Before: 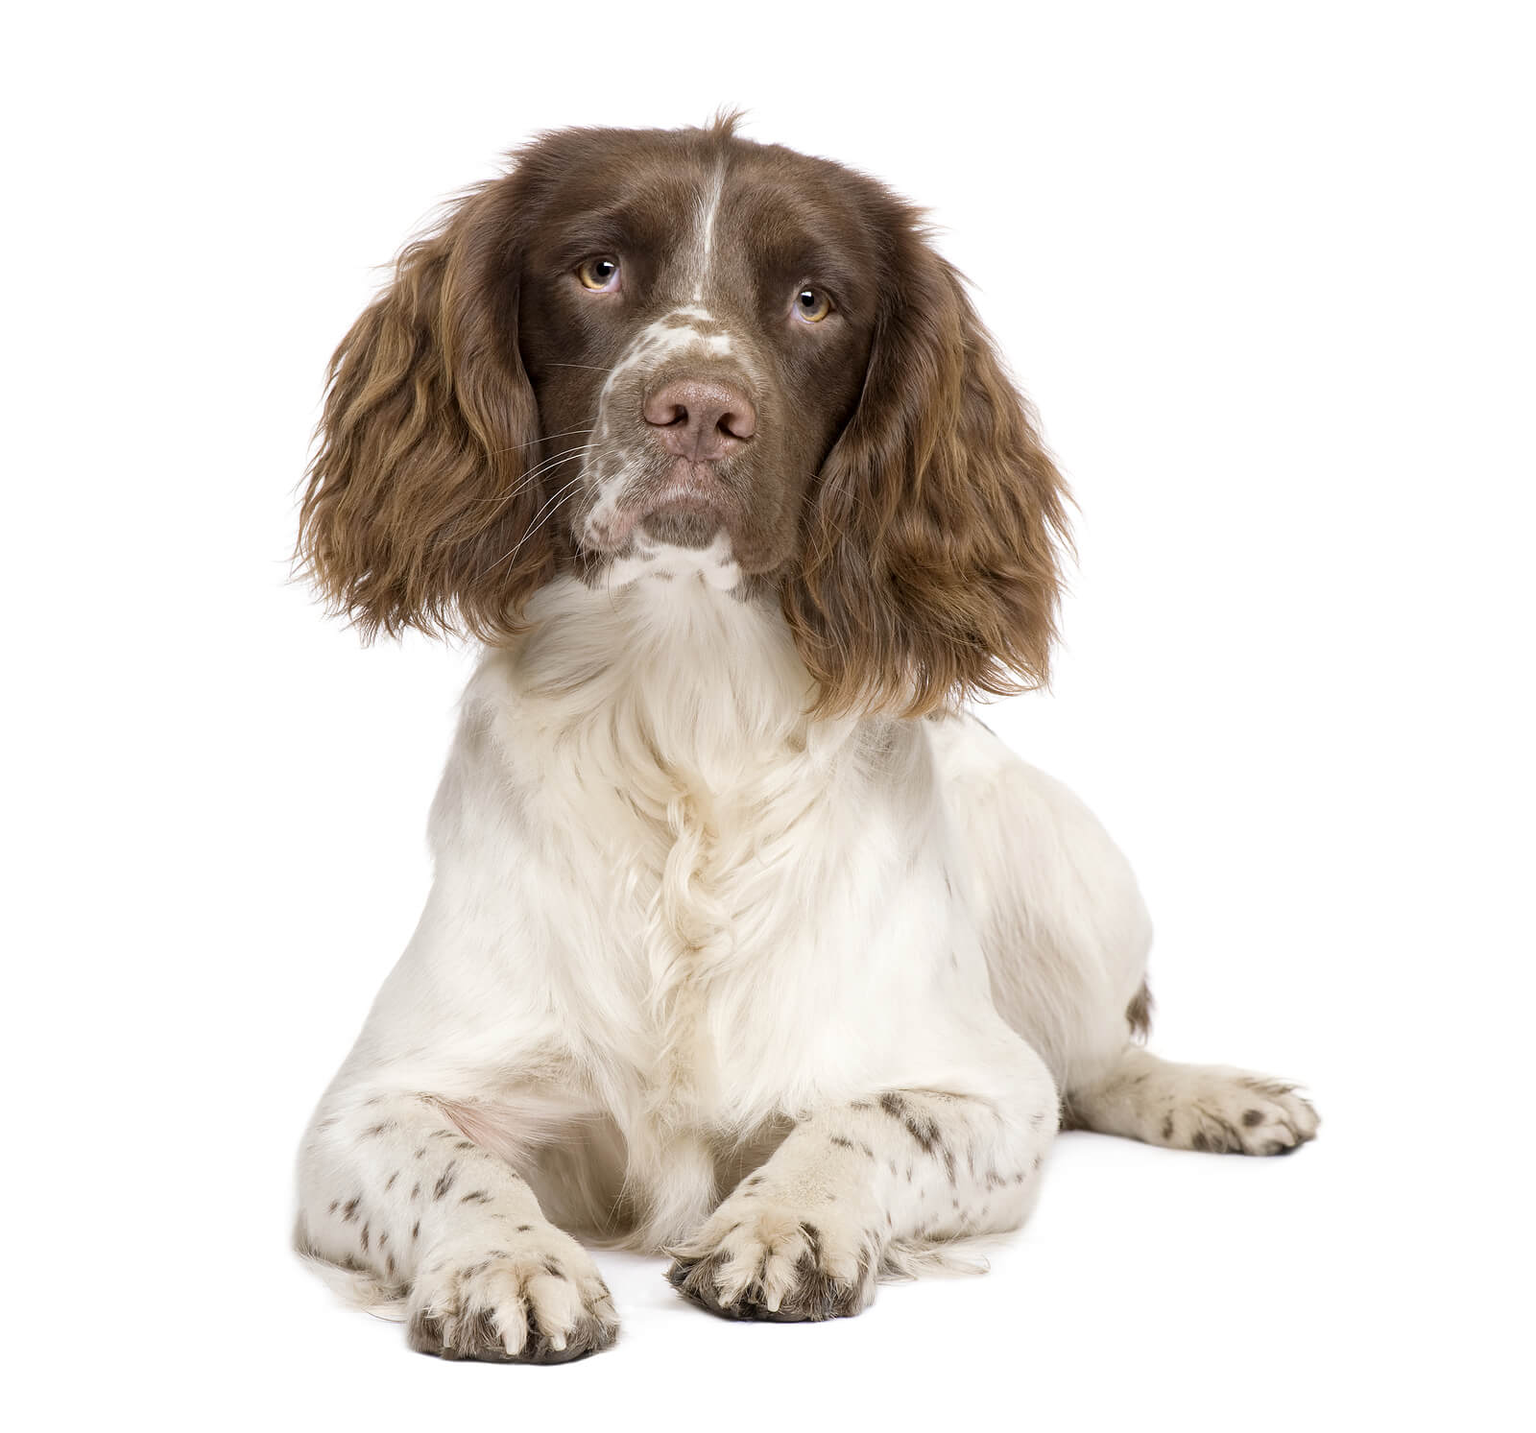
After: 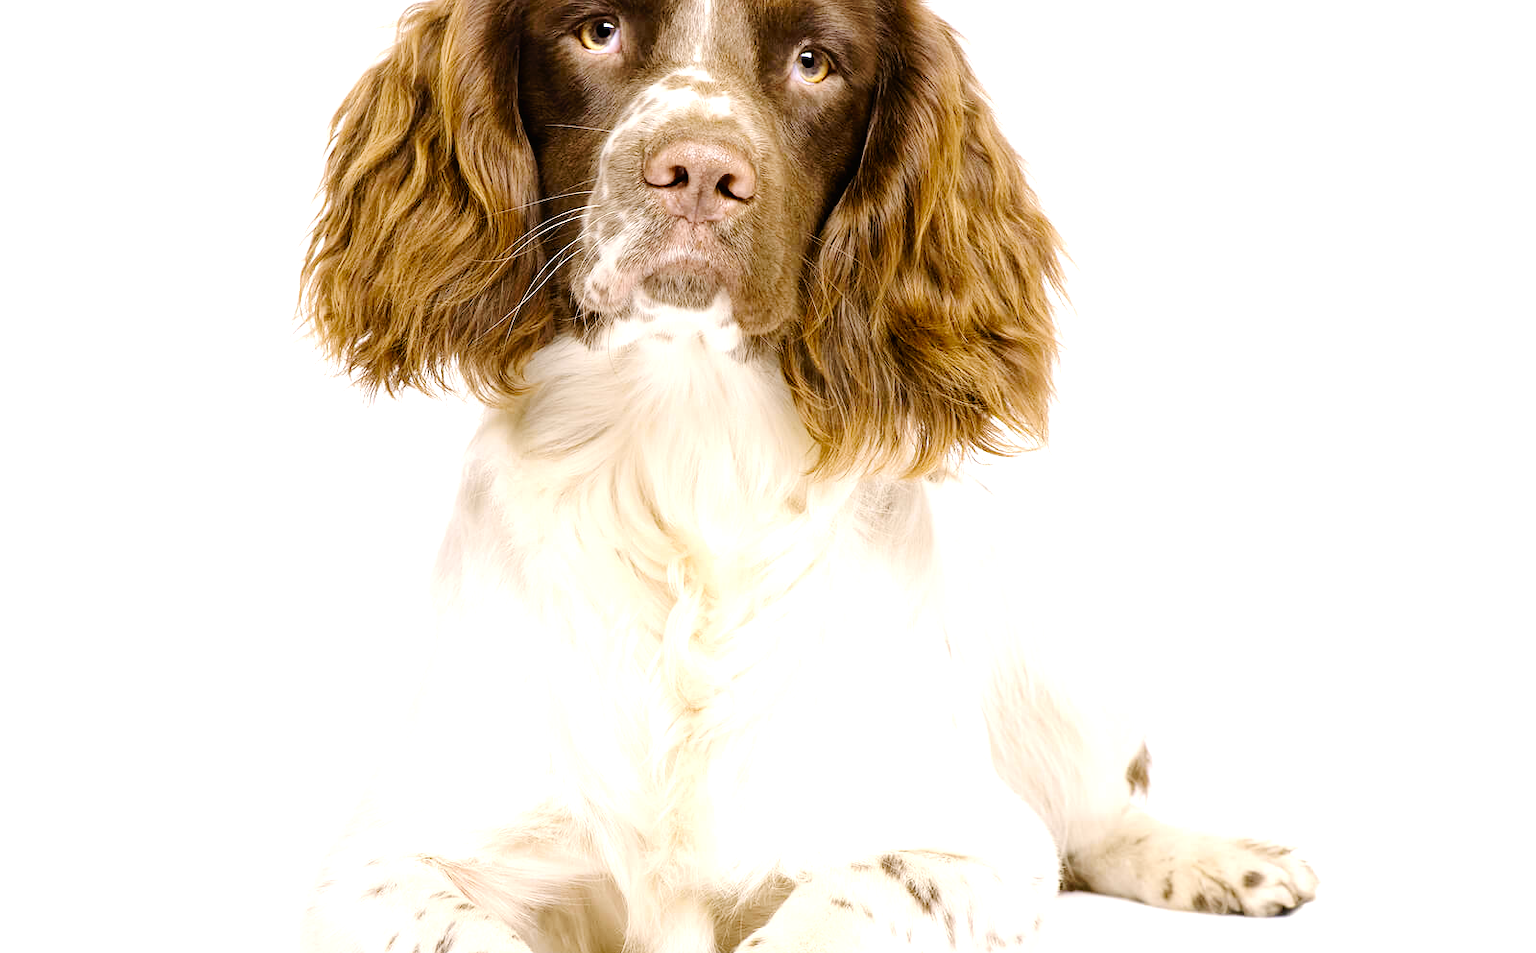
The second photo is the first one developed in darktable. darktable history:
color correction: highlights a* 3.22, highlights b* 1.93, saturation 1.19
levels: levels [0, 0.43, 0.859]
tone curve: curves: ch0 [(0, 0) (0.003, 0.009) (0.011, 0.009) (0.025, 0.01) (0.044, 0.02) (0.069, 0.032) (0.1, 0.048) (0.136, 0.092) (0.177, 0.153) (0.224, 0.217) (0.277, 0.306) (0.335, 0.402) (0.399, 0.488) (0.468, 0.574) (0.543, 0.648) (0.623, 0.716) (0.709, 0.783) (0.801, 0.851) (0.898, 0.92) (1, 1)], preserve colors none
crop: top 16.727%, bottom 16.727%
color contrast: green-magenta contrast 0.8, blue-yellow contrast 1.1, unbound 0
